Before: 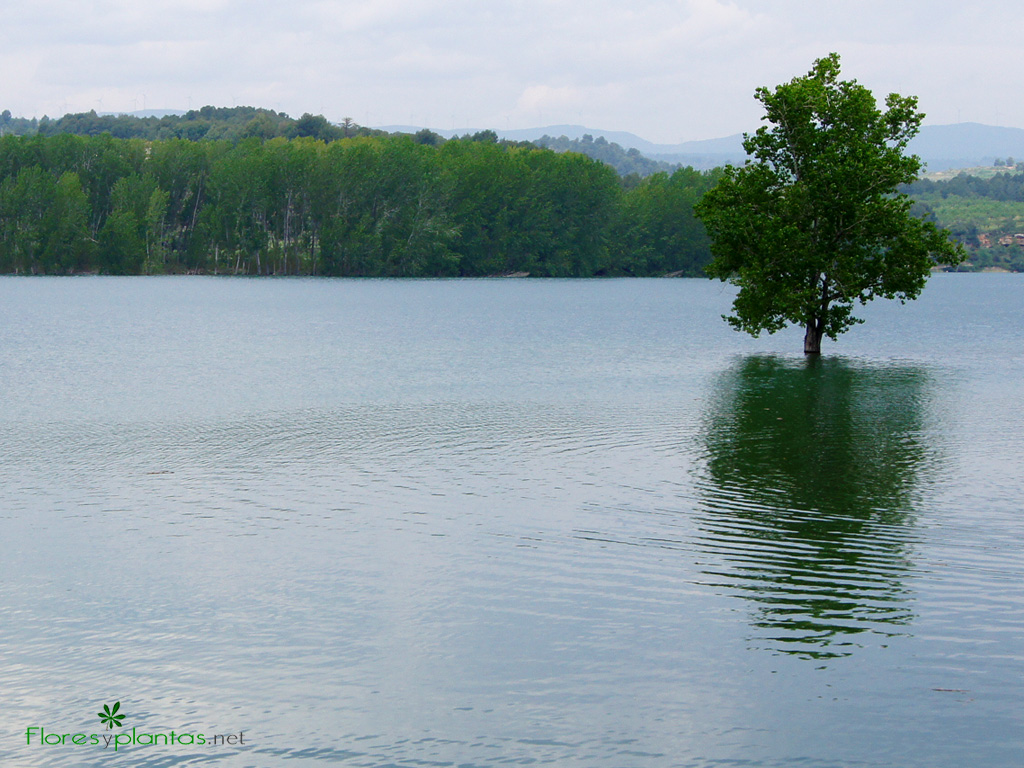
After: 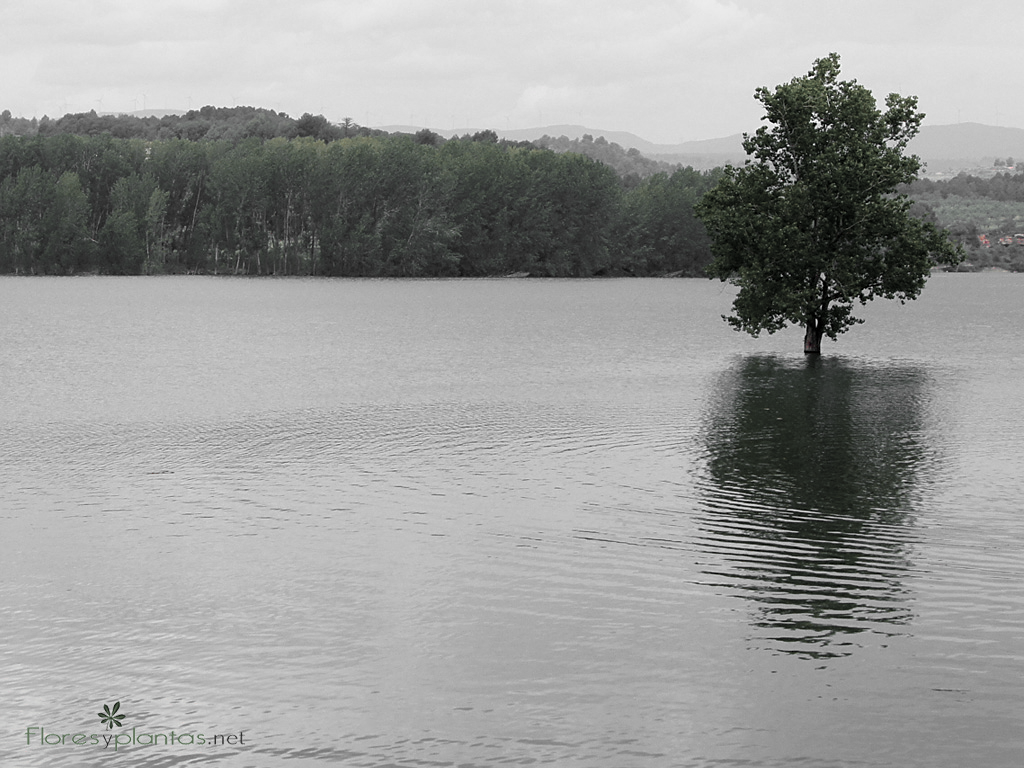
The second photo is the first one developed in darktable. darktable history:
sharpen: amount 0.2
color zones: curves: ch1 [(0, 0.831) (0.08, 0.771) (0.157, 0.268) (0.241, 0.207) (0.562, -0.005) (0.714, -0.013) (0.876, 0.01) (1, 0.831)]
